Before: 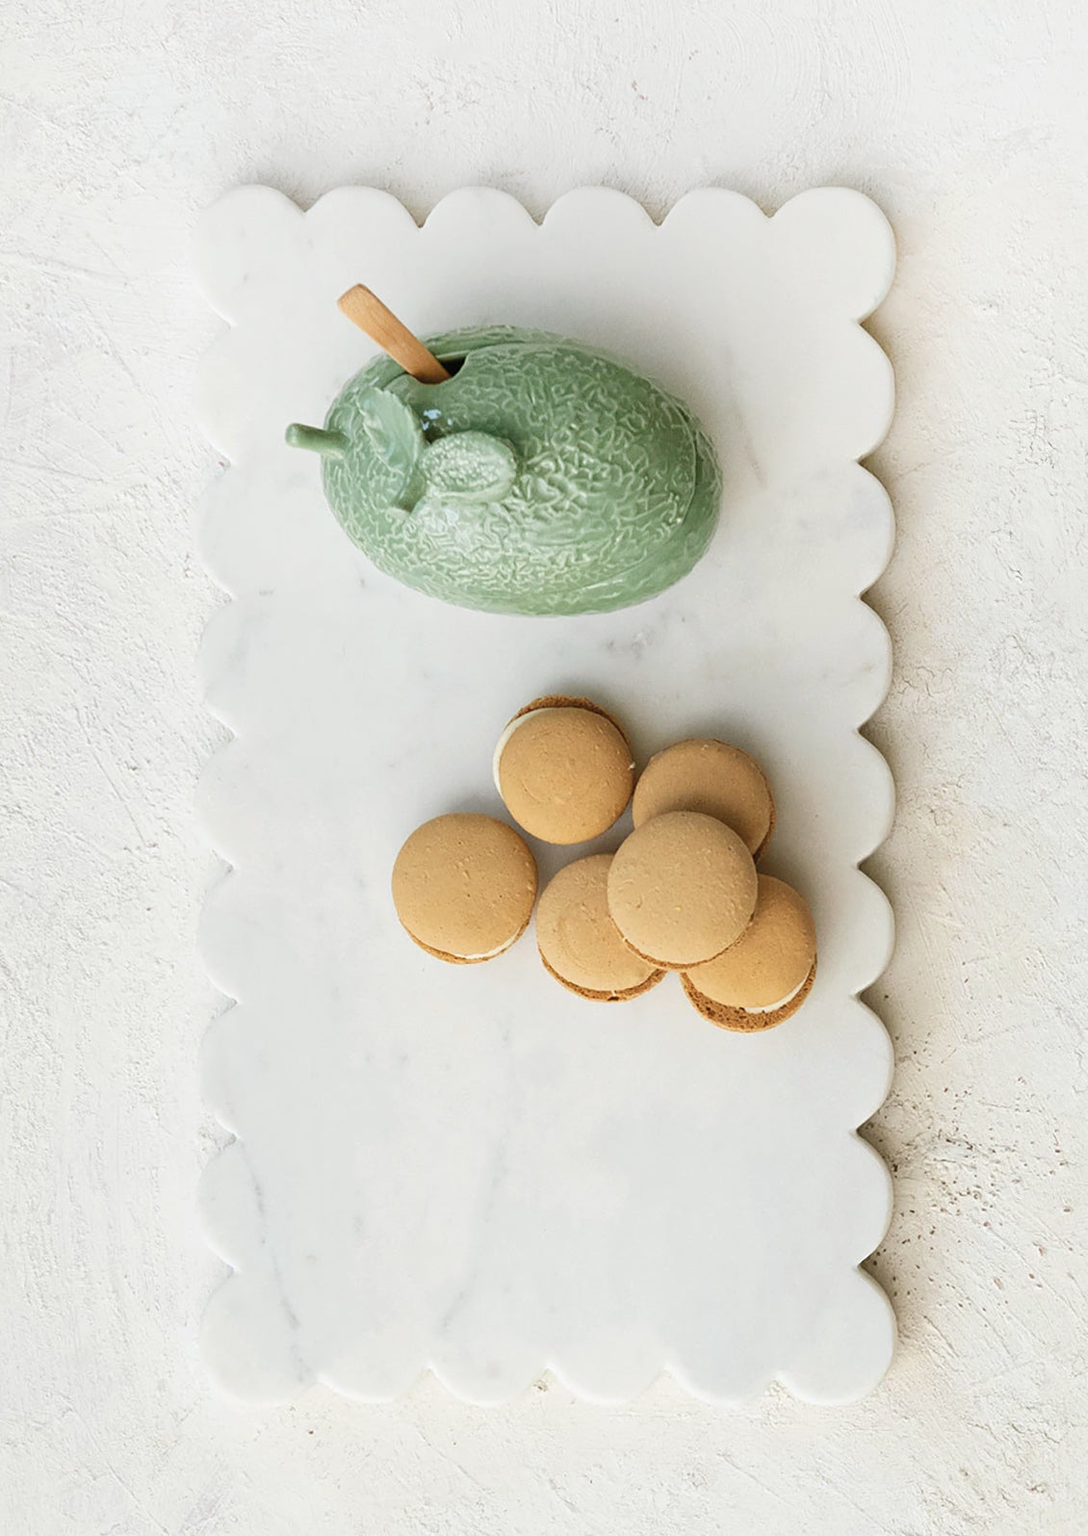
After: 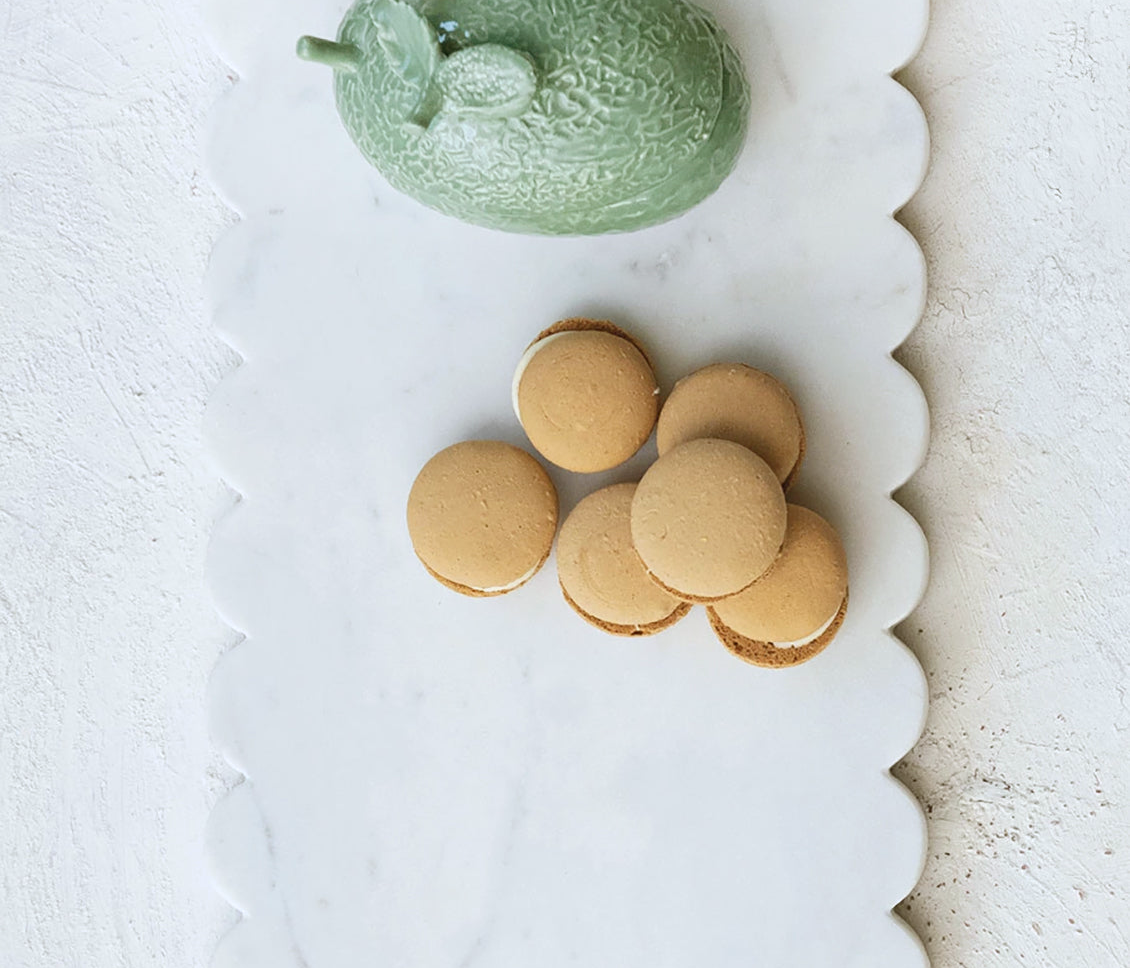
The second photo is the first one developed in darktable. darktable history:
crop and rotate: top 25.357%, bottom 13.942%
white balance: red 0.974, blue 1.044
